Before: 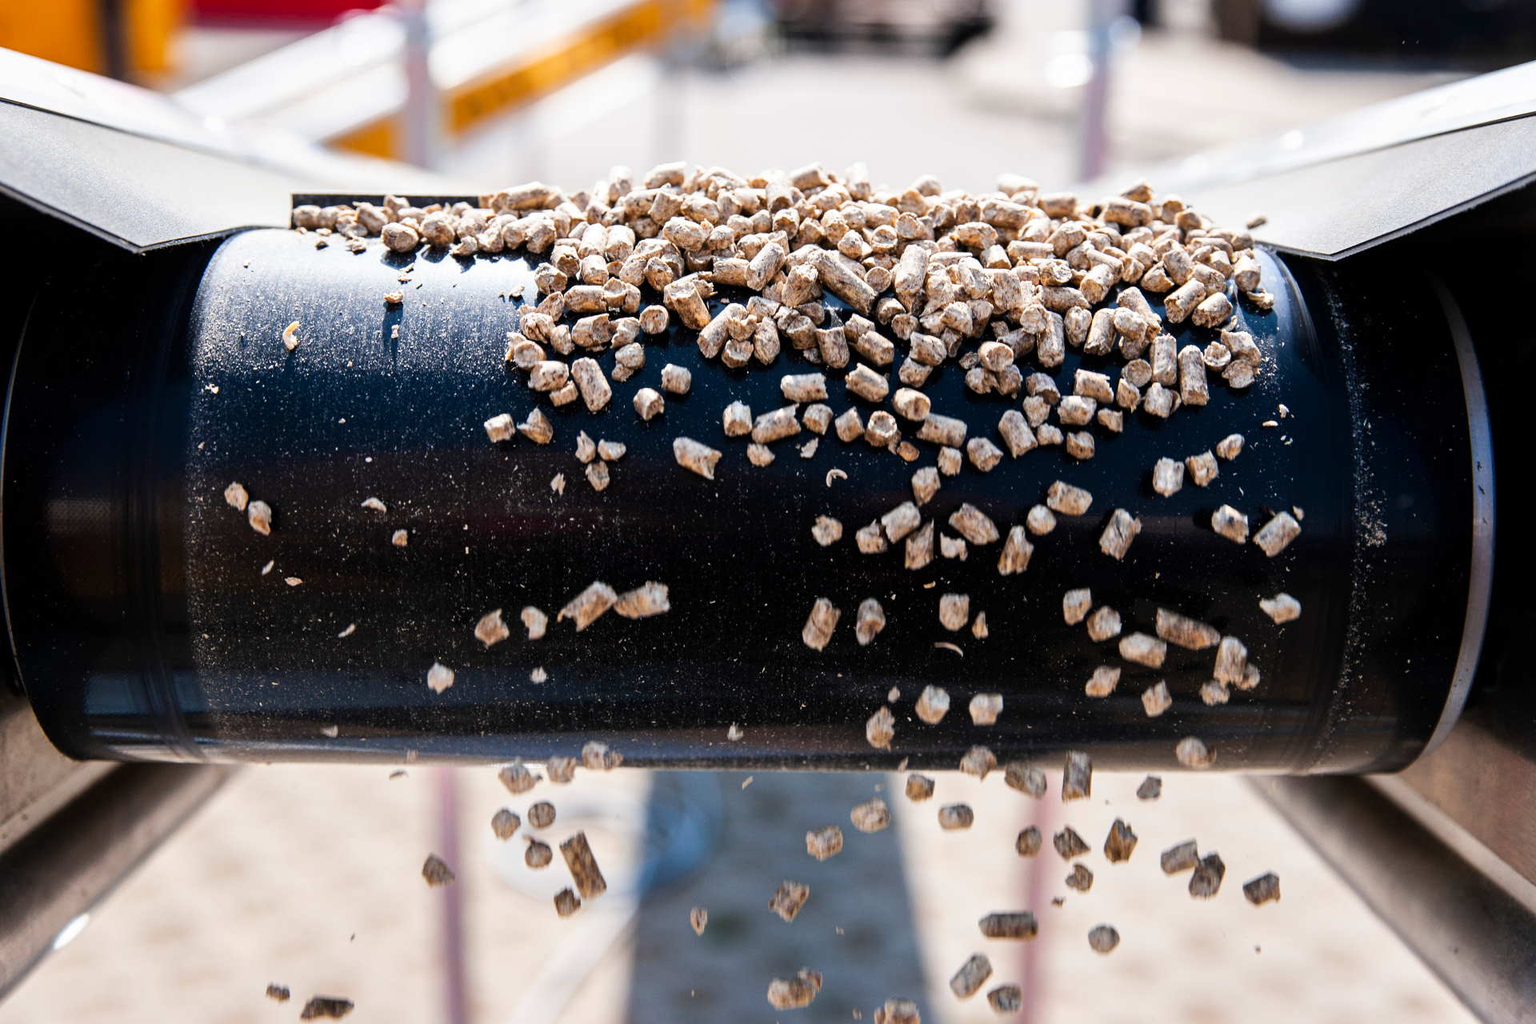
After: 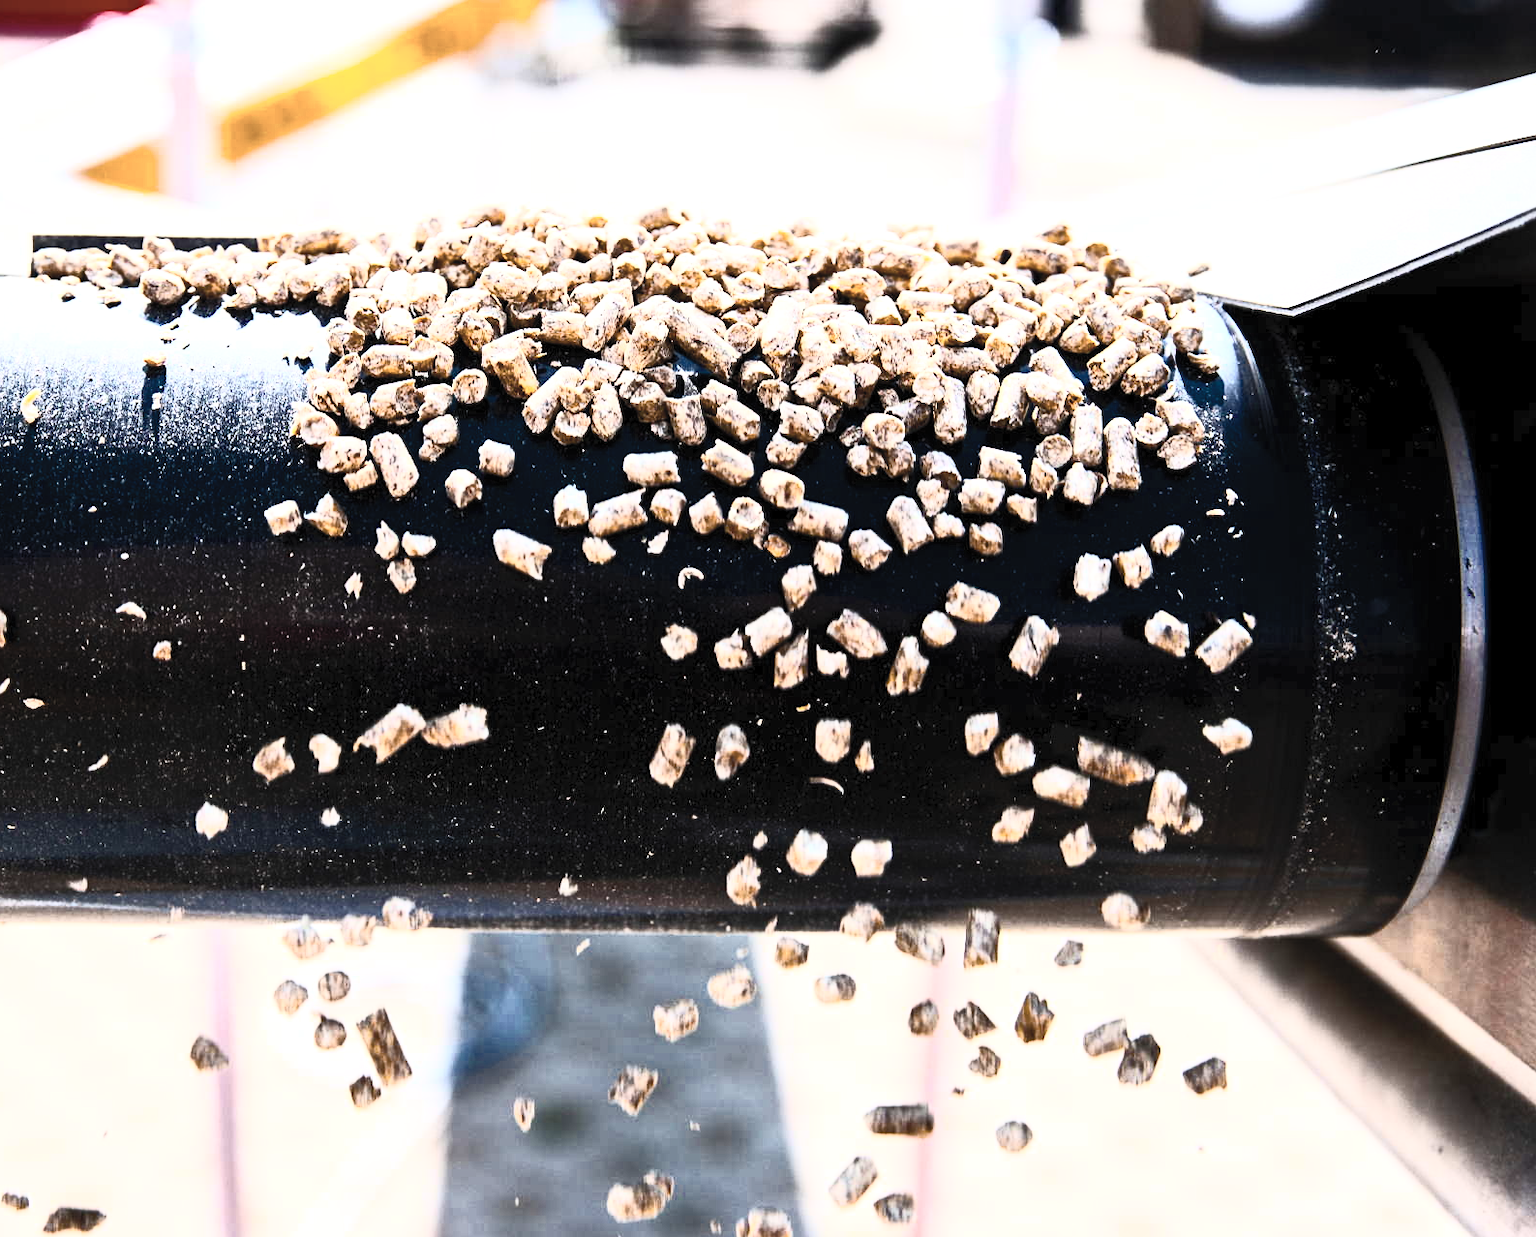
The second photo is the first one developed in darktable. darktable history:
contrast brightness saturation: contrast 0.585, brightness 0.566, saturation -0.345
color balance rgb: linear chroma grading › global chroma 8.826%, perceptual saturation grading › global saturation 25.428%, perceptual brilliance grading › global brilliance 11.039%, global vibrance 6.399%, contrast 12.344%, saturation formula JzAzBz (2021)
crop: left 17.31%, bottom 0.039%
